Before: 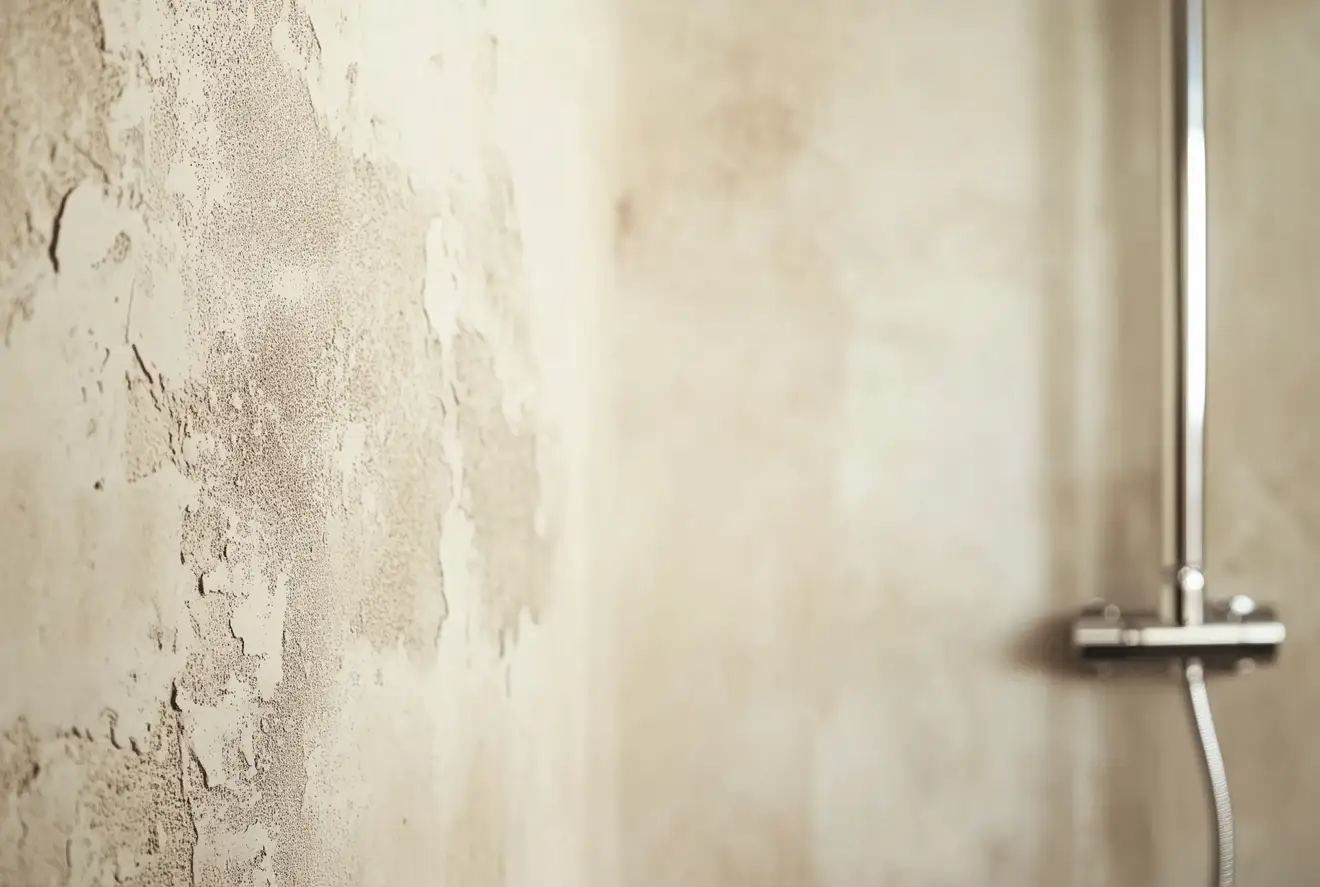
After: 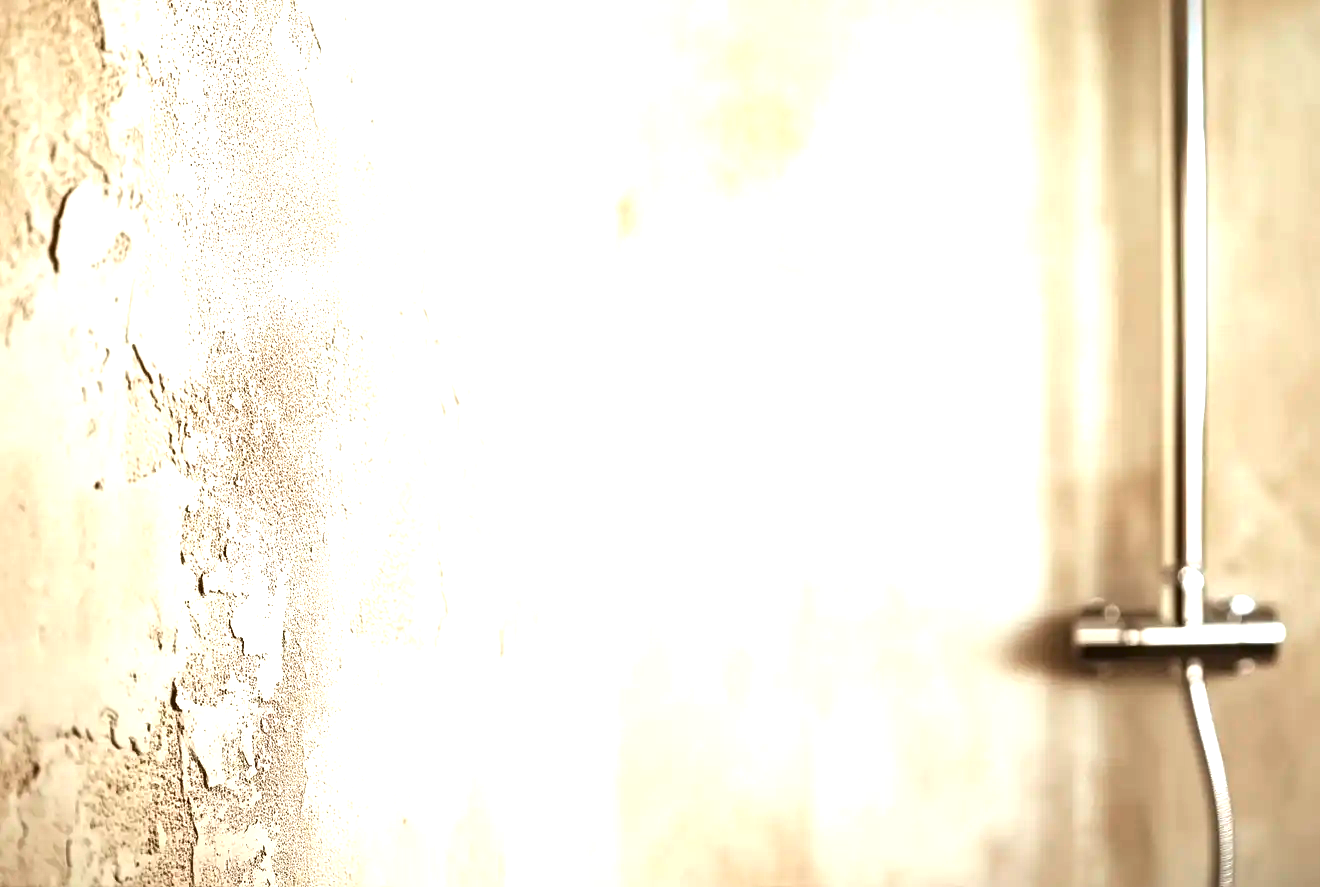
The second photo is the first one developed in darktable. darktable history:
contrast brightness saturation: brightness -0.248, saturation 0.2
exposure: black level correction 0, exposure 1 EV, compensate highlight preservation false
